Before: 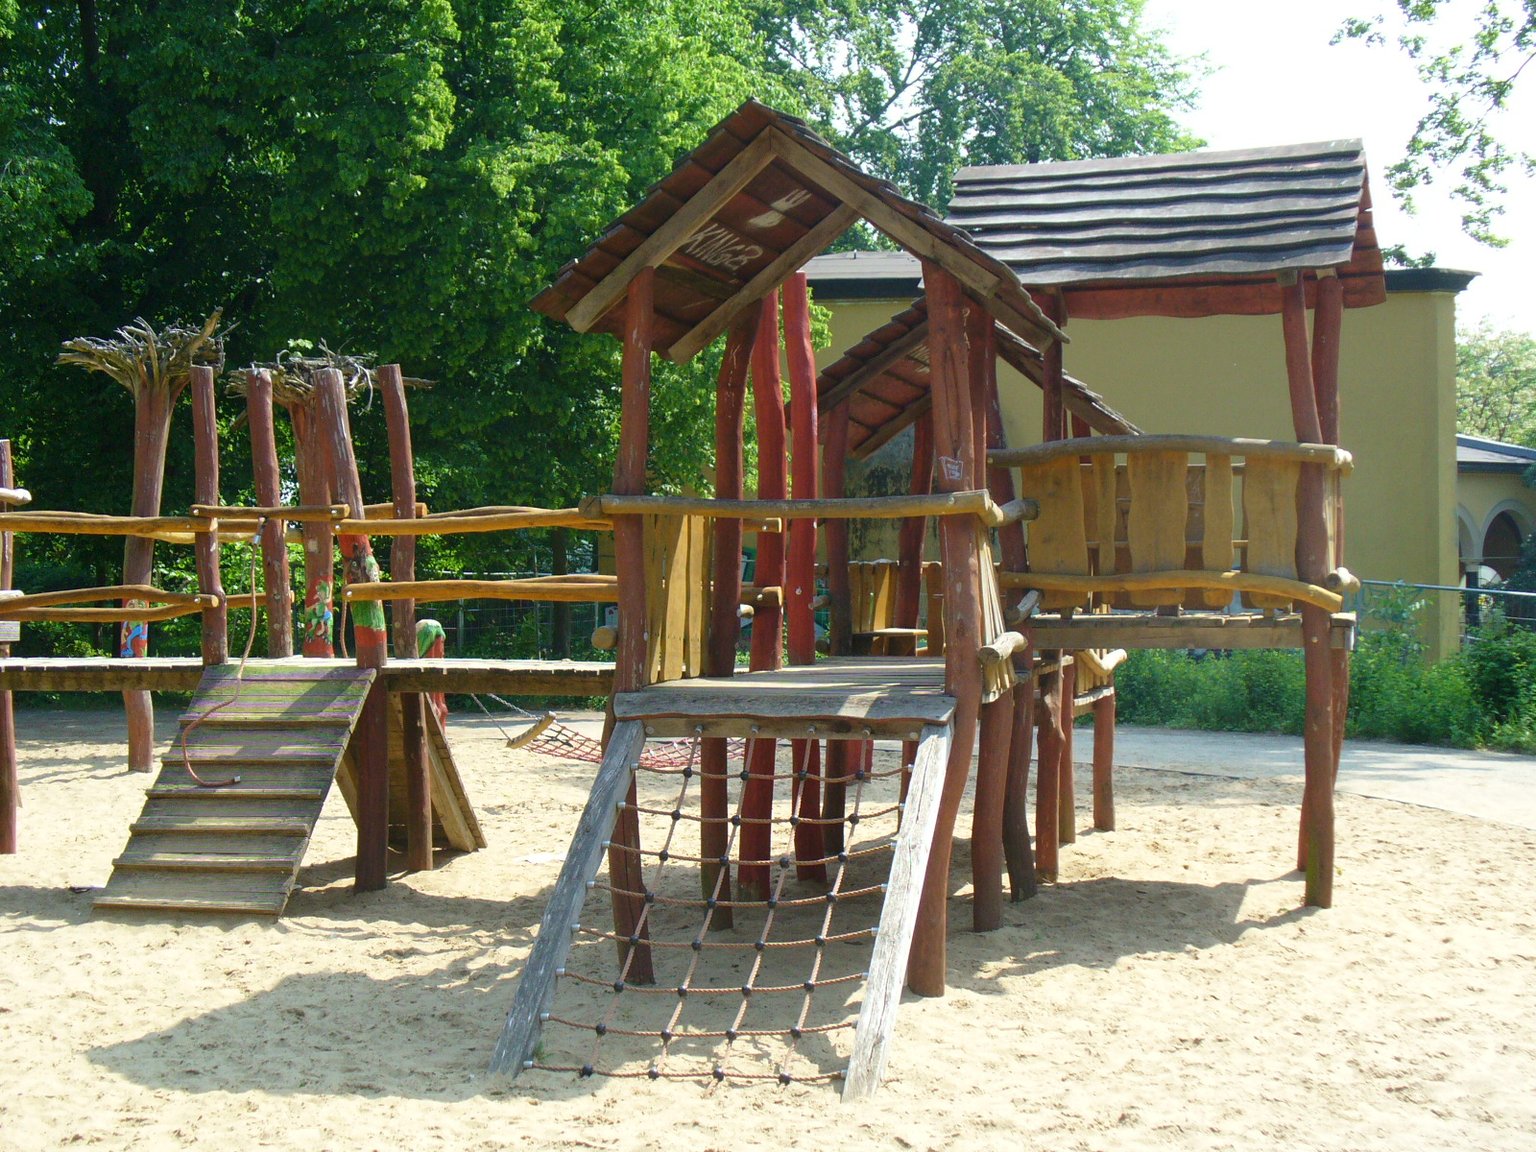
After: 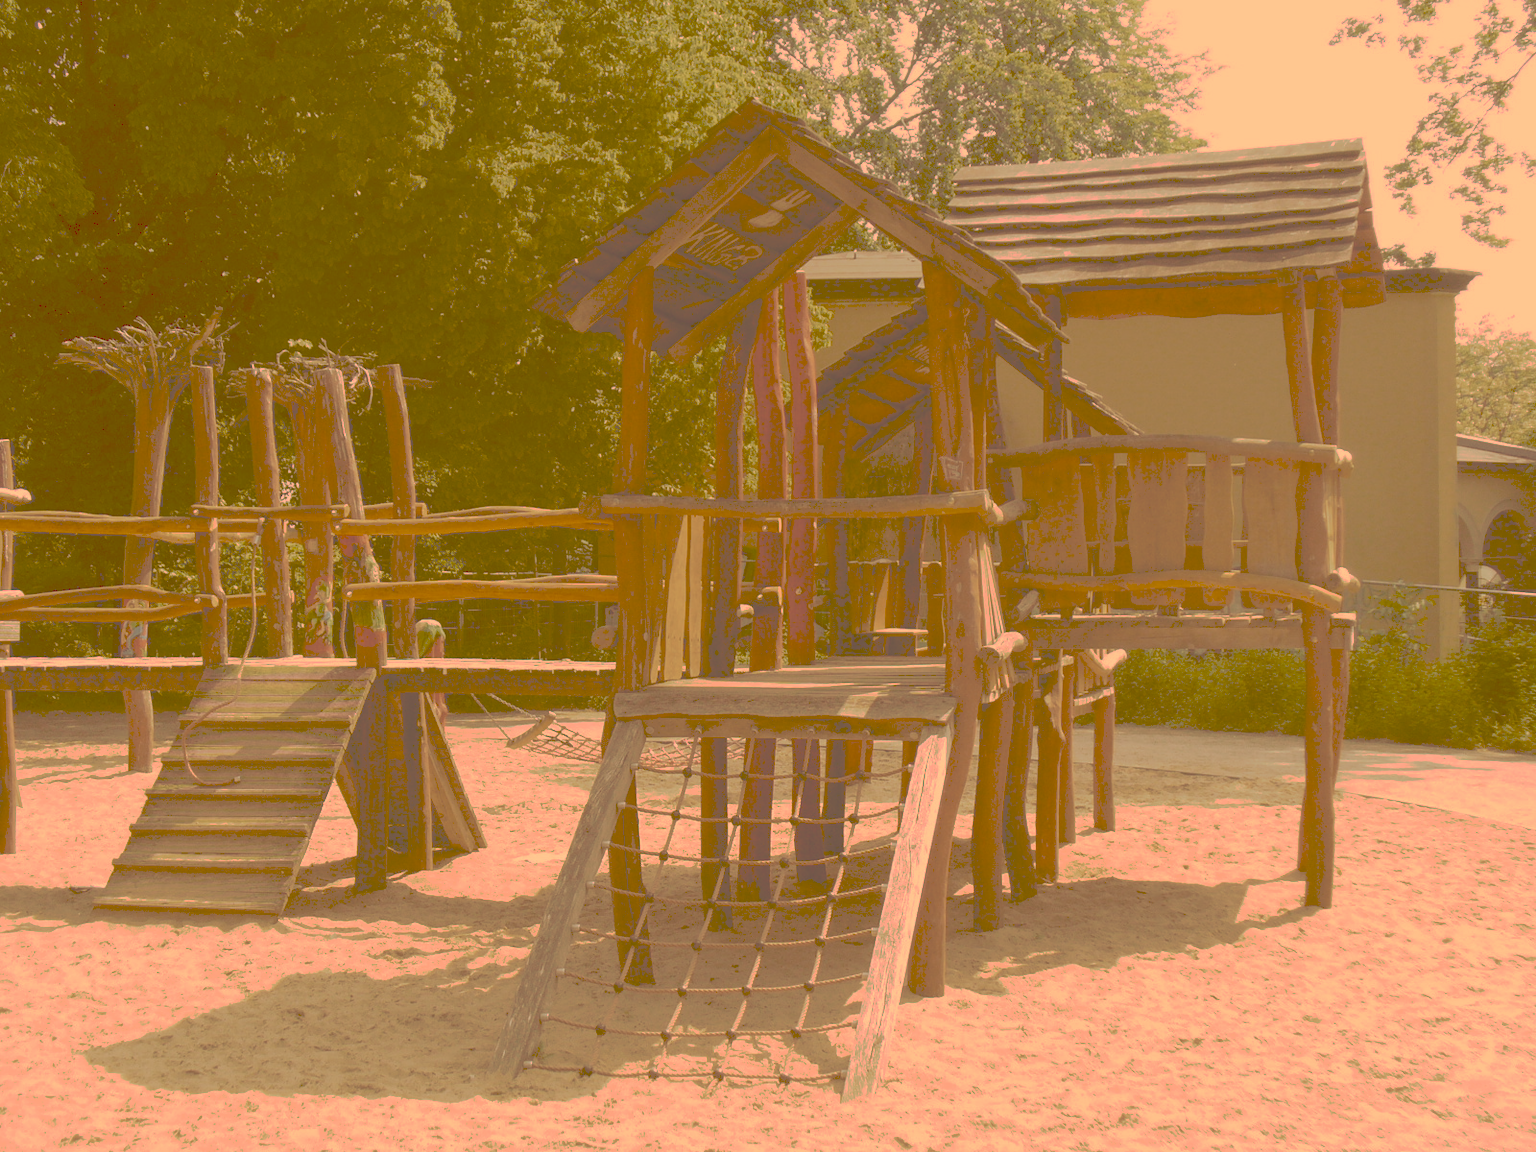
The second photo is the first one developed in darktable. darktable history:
tone curve: curves: ch0 [(0, 0) (0.003, 0.322) (0.011, 0.327) (0.025, 0.345) (0.044, 0.365) (0.069, 0.378) (0.1, 0.391) (0.136, 0.403) (0.177, 0.412) (0.224, 0.429) (0.277, 0.448) (0.335, 0.474) (0.399, 0.503) (0.468, 0.537) (0.543, 0.57) (0.623, 0.61) (0.709, 0.653) (0.801, 0.699) (0.898, 0.75) (1, 1)], preserve colors none
color look up table: target L [96.47, 85, 88.94, 79.45, 75.85, 63.19, 69.02, 71.4, 66.75, 48.12, 52.43, 57, 41.42, 18.89, 5.6, 204.45, 78.59, 68.57, 61.8, 62.06, 59.51, 50.6, 48.87, 38.15, 25.82, 25.2, 19.92, 88.04, 81.83, 75.97, 66.44, 64.98, 60.09, 62.16, 46.29, 50.81, 35.33, 38.66, 40.14, 27.17, 13.52, 88.06, 74.59, 70.76, 75.11, 54.87, 48.39, 27.76, 15.59], target a [15.31, 11.64, 21.99, 17.77, -13.19, -39.73, -0.479, 4.096, 6.353, -21.86, 23.7, 17.67, -0.762, 13.56, 22.1, 0.001, 28.45, 60.73, 41.75, 58.86, 29.68, 87.51, 74.28, 43.75, 37.42, 63.23, 57.51, 27.76, 40.51, 57.11, 32.81, 89.02, 82.85, 39.06, 28.79, 66.56, 15.19, 36.79, 65.96, 63.45, 40.83, 10.65, -31.2, -4.726, 19.45, 6.654, 3.226, 16.03, 30.96], target b [52.62, 88.75, 75.82, 133.72, 54.21, 88.89, 114.7, 55.25, 105.61, 75.34, 89.76, 87.41, 70.84, 32.23, 9.355, -0.003, 105.55, 60.41, 100.14, 94.02, 64.56, 86.55, 81.19, 64.93, 44.1, 43.04, 33.86, 38.18, 51.64, 31.11, 29.53, 12.97, 36.32, 32.41, 59.51, 22, 3.434, 45.7, 65.84, 26.13, 22.8, 43, 39.06, 30.71, 48.76, 48.67, 15.83, 47.08, 26.27], num patches 49
